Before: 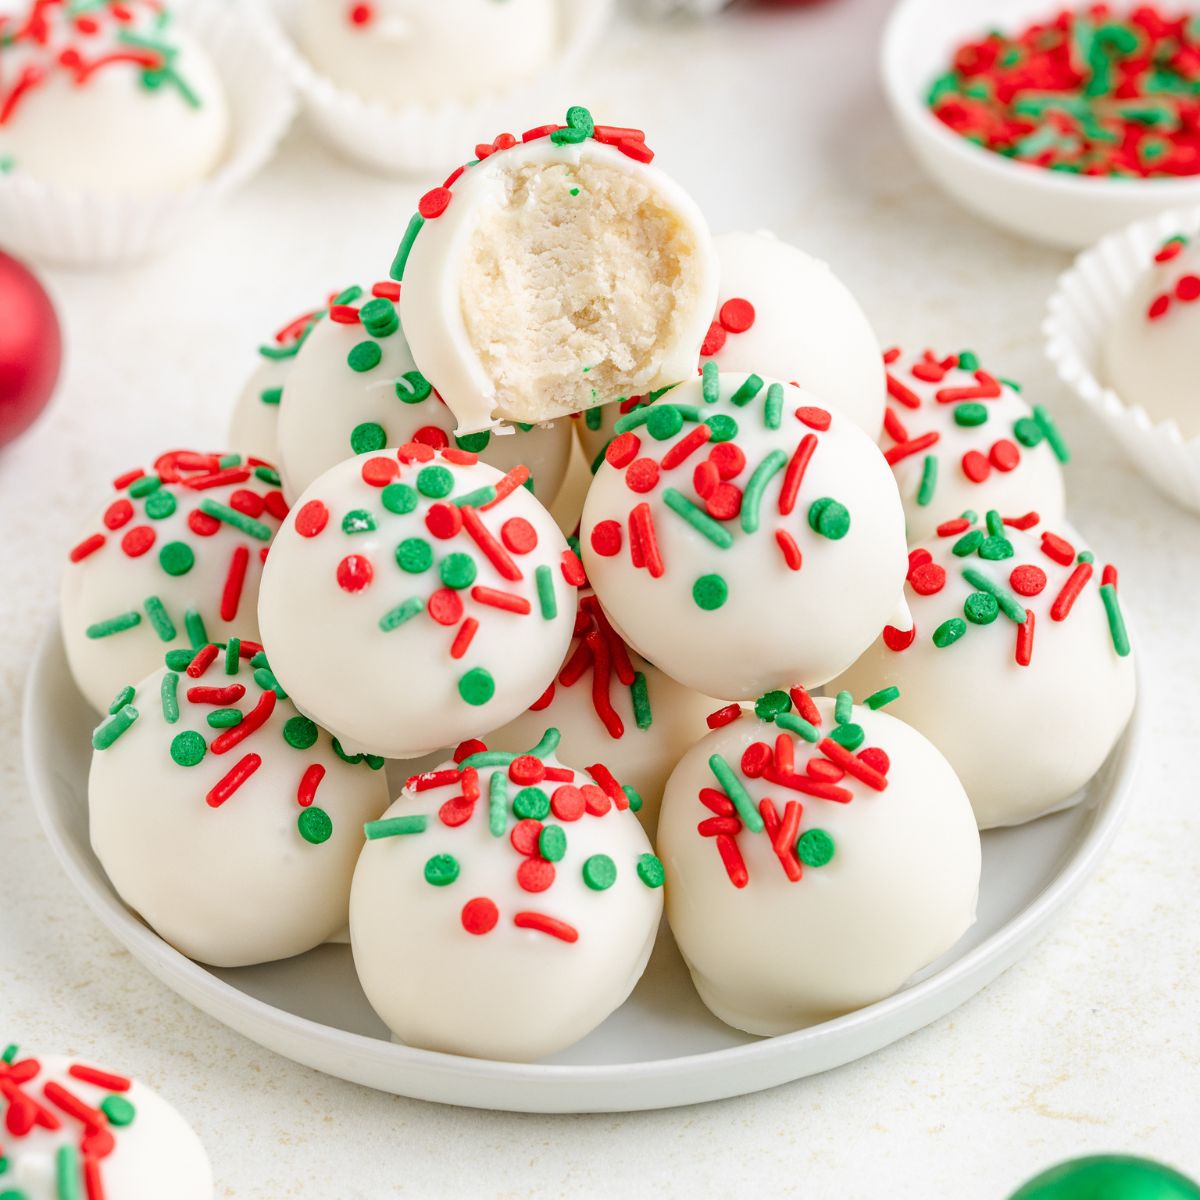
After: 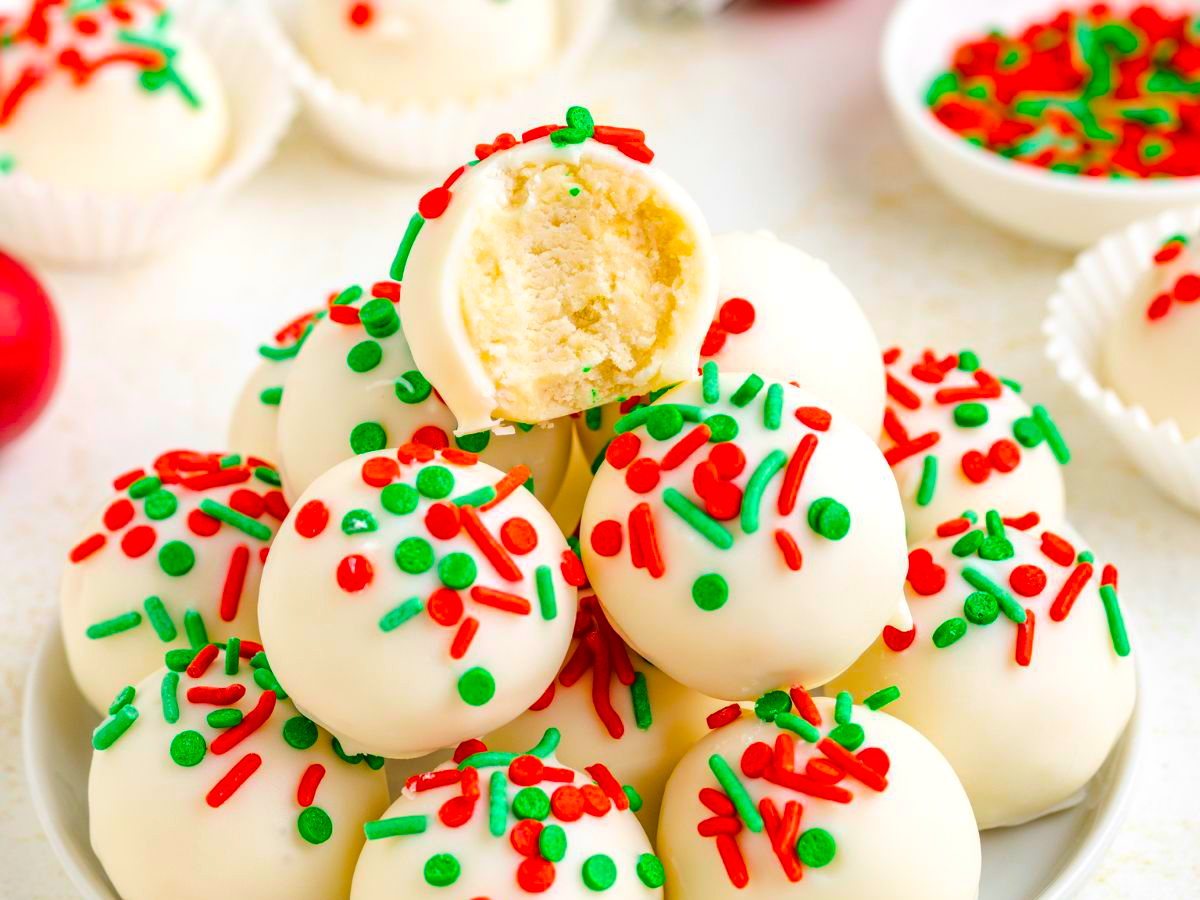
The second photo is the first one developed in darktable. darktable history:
exposure: exposure 0.081 EV, compensate highlight preservation false
crop: bottom 24.985%
color balance rgb: linear chroma grading › highlights 99.559%, linear chroma grading › global chroma 23.754%, perceptual saturation grading › global saturation 0.249%
